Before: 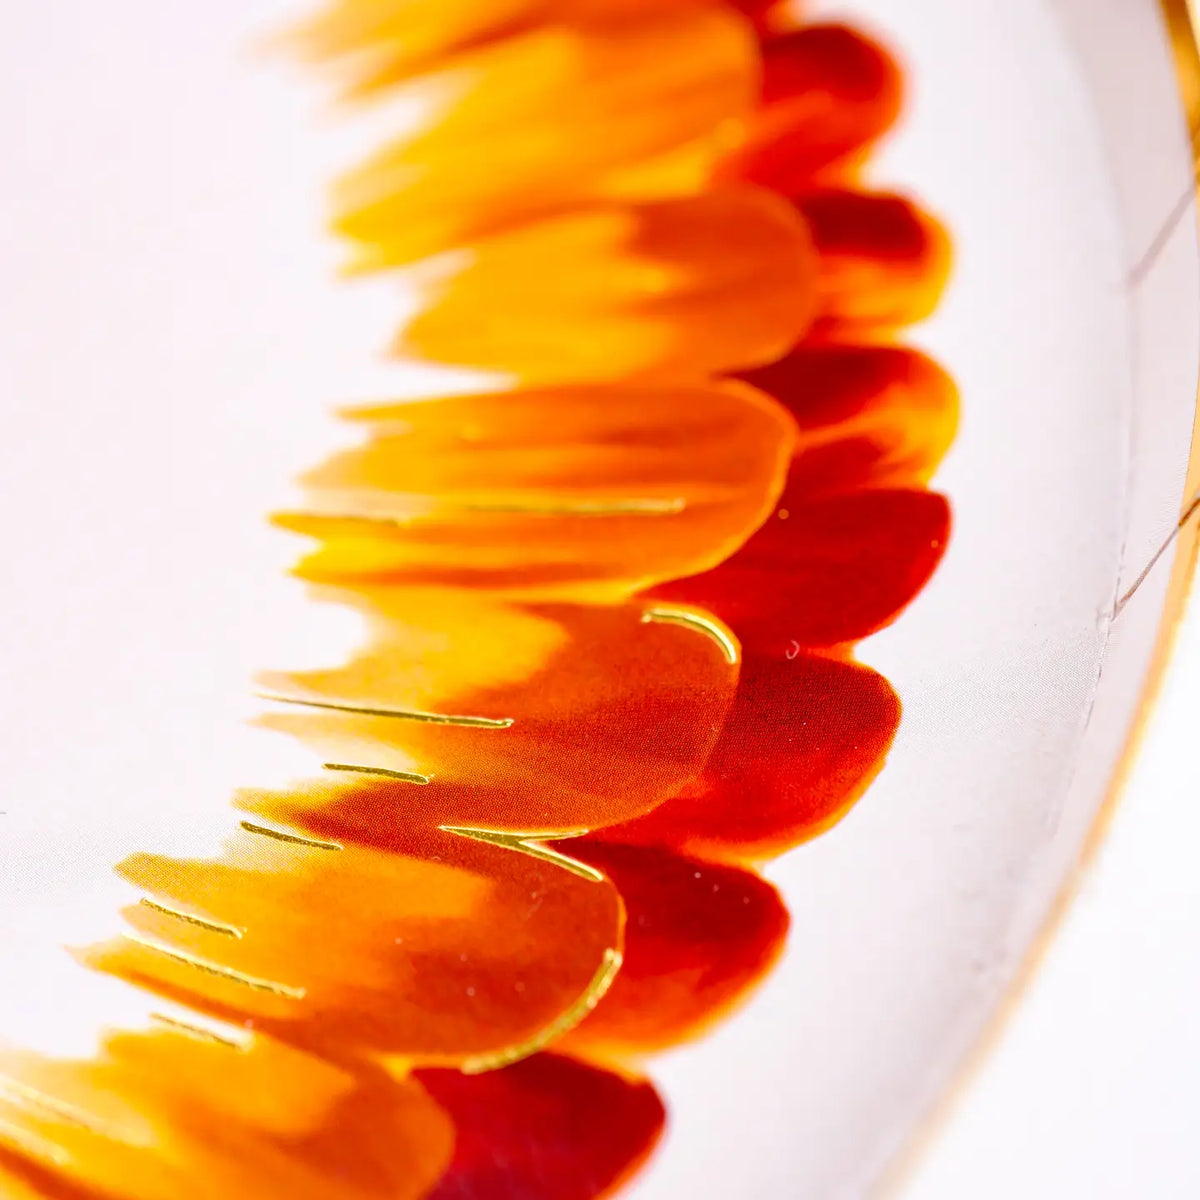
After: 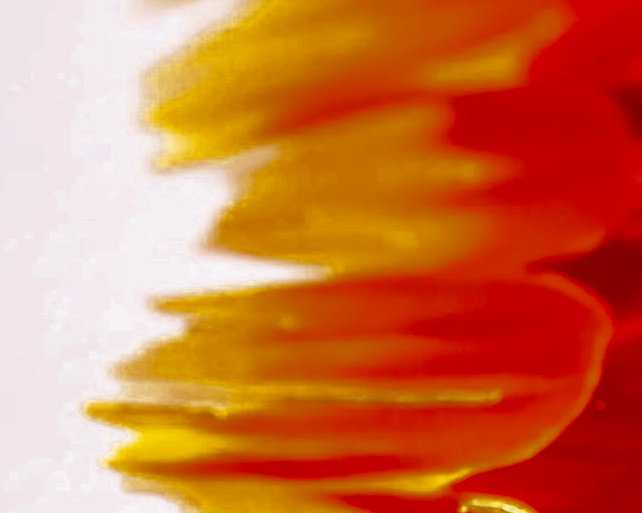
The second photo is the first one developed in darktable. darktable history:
tone equalizer: -7 EV 0.129 EV, edges refinement/feathering 500, mask exposure compensation -1.57 EV, preserve details guided filter
crop: left 15.271%, top 9.098%, right 31.154%, bottom 48.107%
shadows and highlights: shadows 29.28, highlights -29.58, low approximation 0.01, soften with gaussian
color zones: curves: ch0 [(0.11, 0.396) (0.195, 0.36) (0.25, 0.5) (0.303, 0.412) (0.357, 0.544) (0.75, 0.5) (0.967, 0.328)]; ch1 [(0, 0.468) (0.112, 0.512) (0.202, 0.6) (0.25, 0.5) (0.307, 0.352) (0.357, 0.544) (0.75, 0.5) (0.963, 0.524)]
